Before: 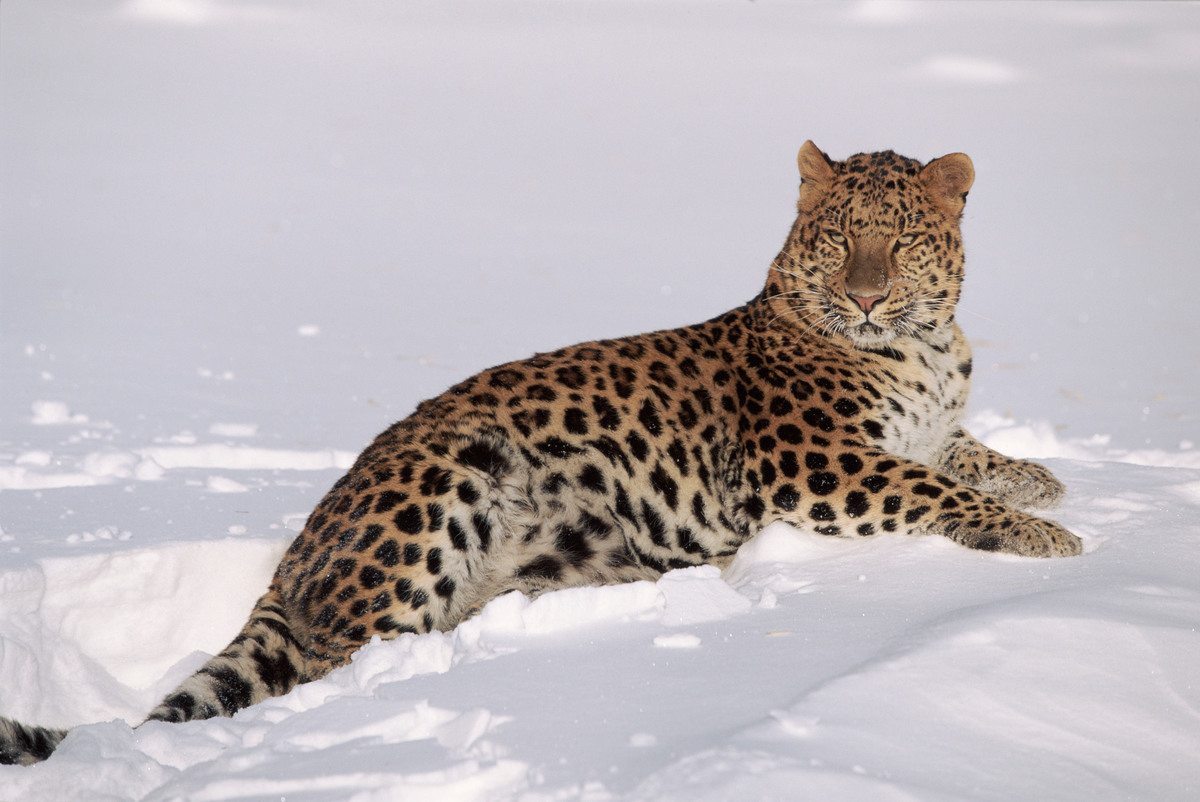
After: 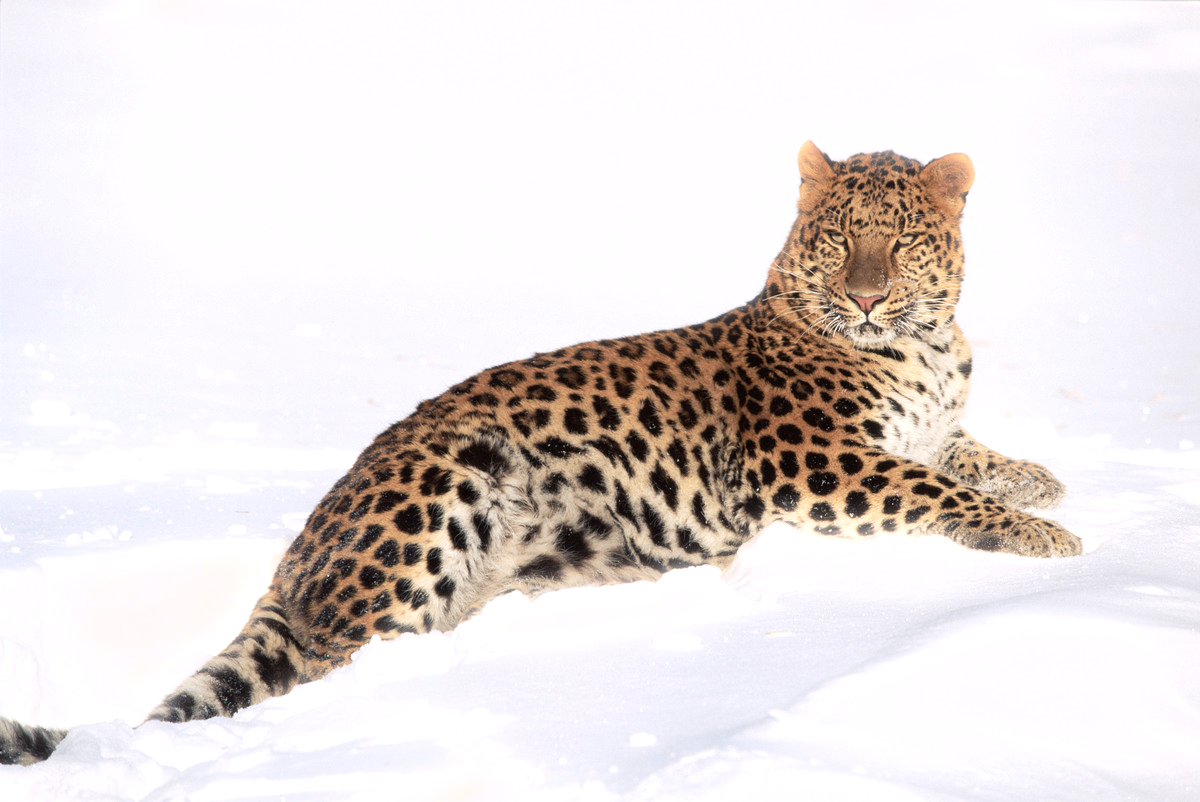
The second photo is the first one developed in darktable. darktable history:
exposure: black level correction 0, exposure 0.7 EV, compensate exposure bias true, compensate highlight preservation false
bloom: size 3%, threshold 100%, strength 0%
